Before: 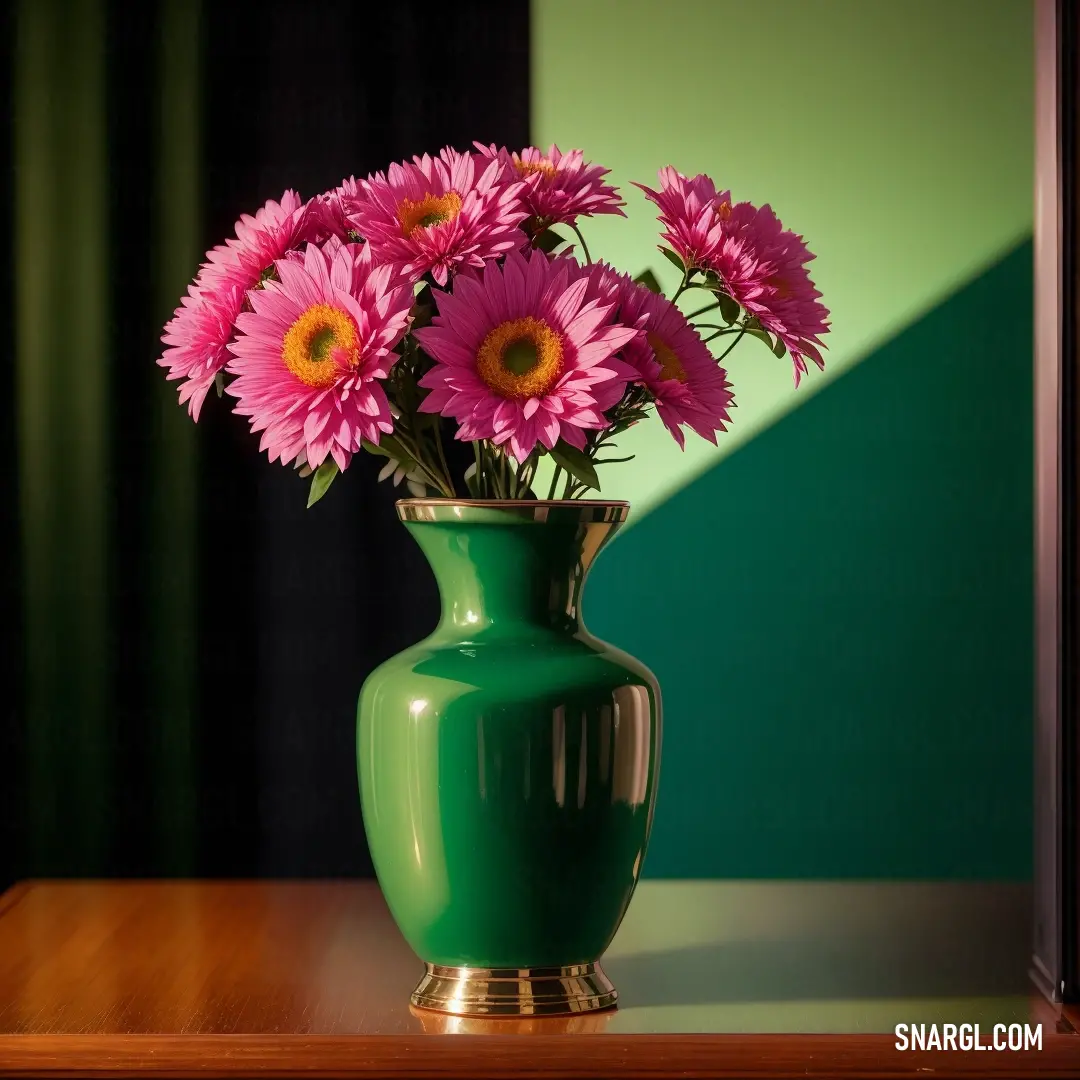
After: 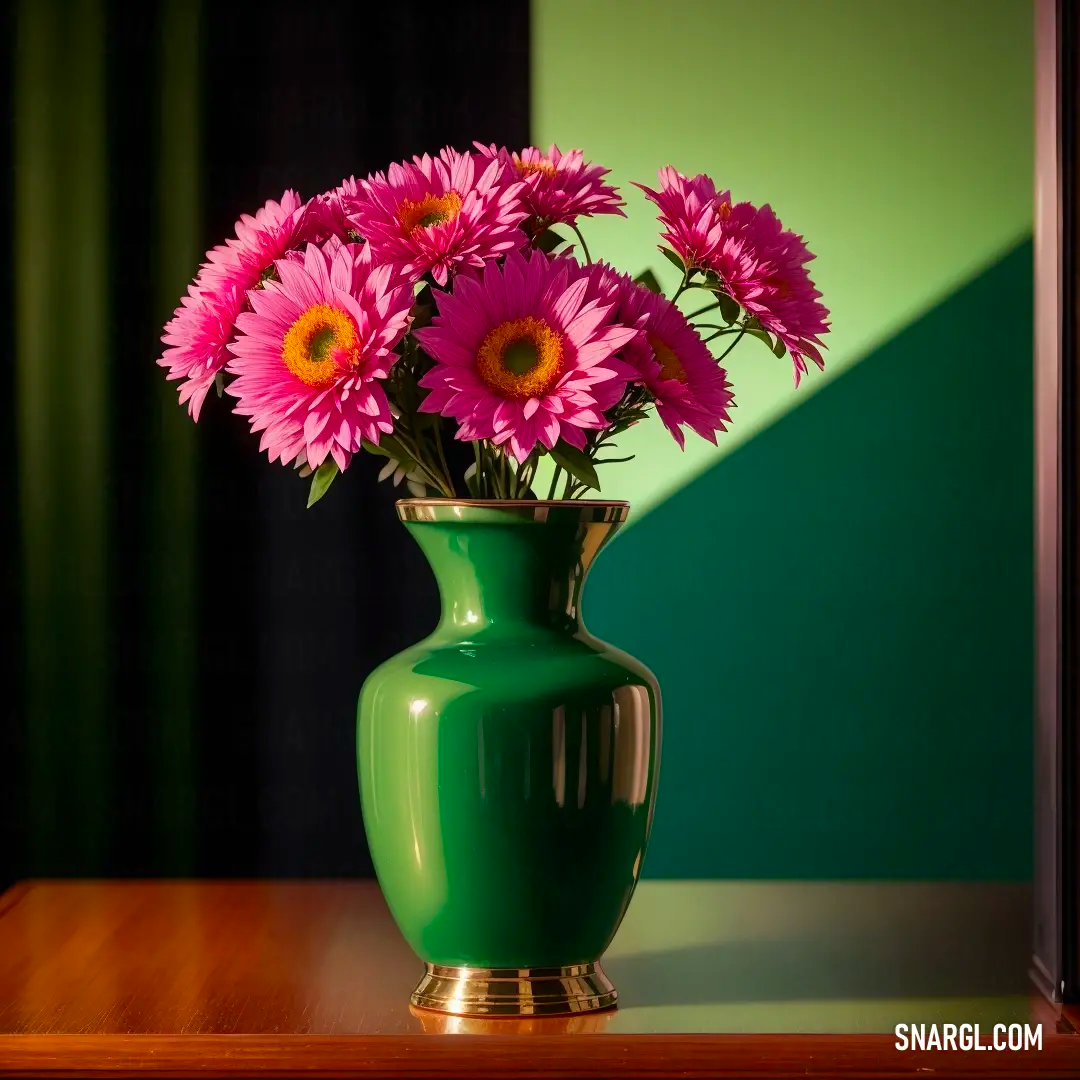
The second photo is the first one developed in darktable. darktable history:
contrast brightness saturation: contrast 0.076, saturation 0.201
